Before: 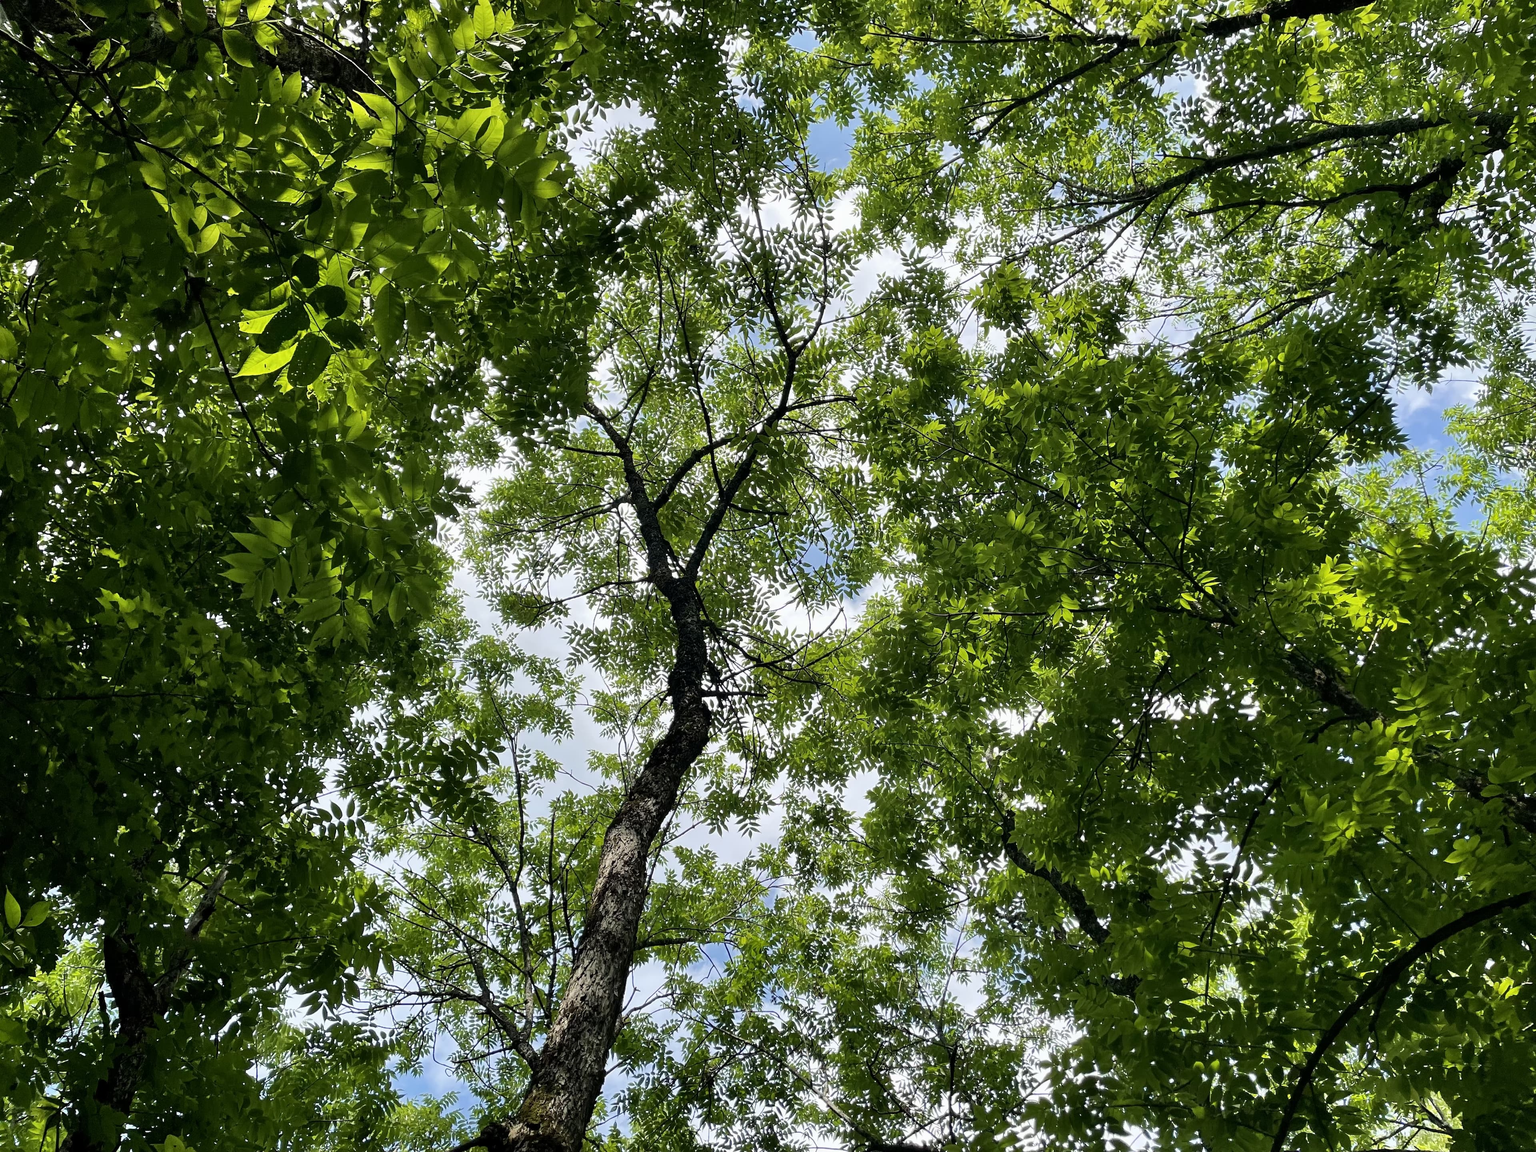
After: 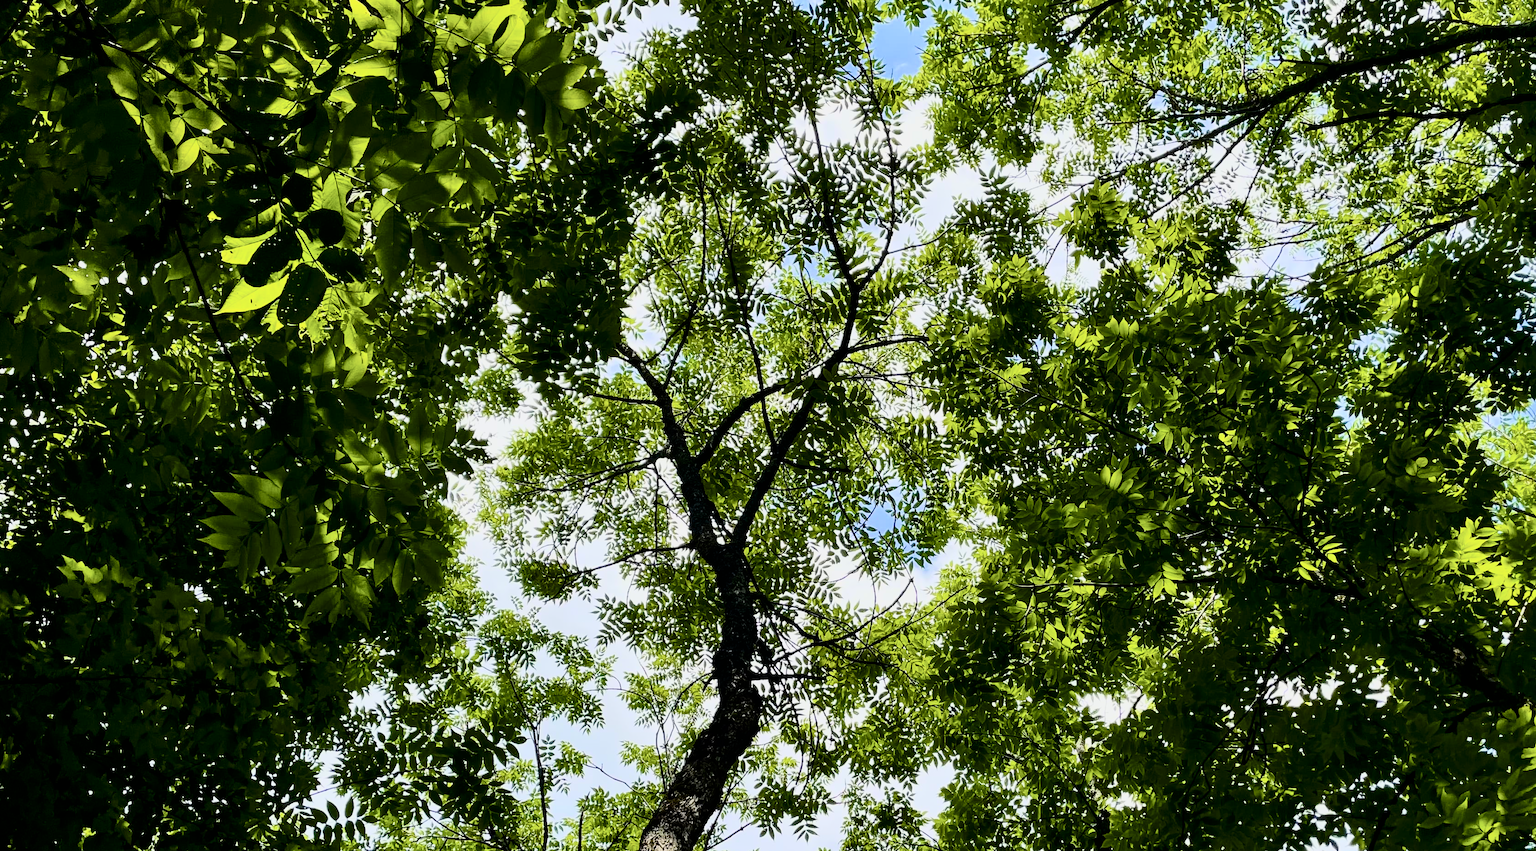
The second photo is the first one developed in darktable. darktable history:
color balance rgb: perceptual saturation grading › global saturation 20%, perceptual saturation grading › highlights -25%, perceptual saturation grading › shadows 25%, global vibrance 50%
contrast brightness saturation: contrast 0.39, brightness 0.1
tone equalizer: on, module defaults
filmic rgb: black relative exposure -7.65 EV, white relative exposure 4.56 EV, hardness 3.61, color science v6 (2022)
crop: left 3.015%, top 8.969%, right 9.647%, bottom 26.457%
